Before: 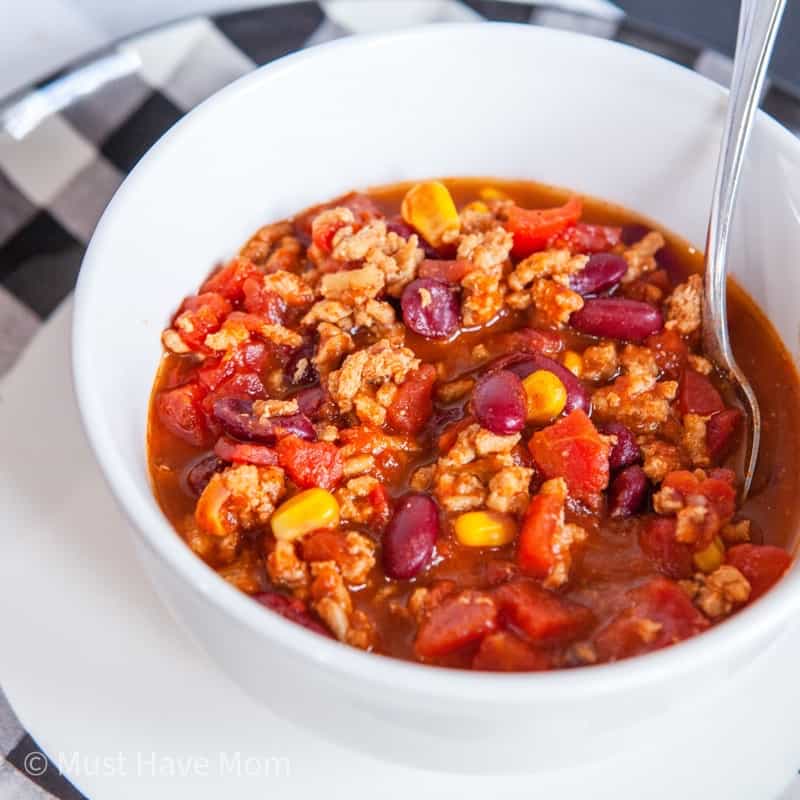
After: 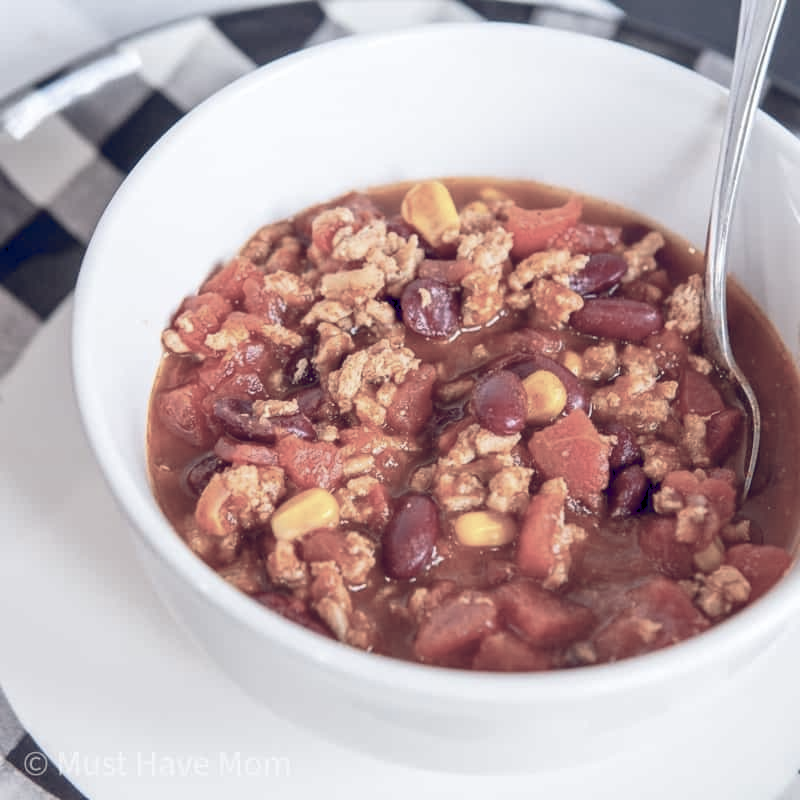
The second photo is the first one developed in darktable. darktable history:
color balance rgb: shadows lift › chroma 1.596%, shadows lift › hue 261.47°, power › hue 311.17°, global offset › luminance -0.296%, global offset › chroma 0.304%, global offset › hue 262.67°, perceptual saturation grading › global saturation -27.972%, perceptual saturation grading › highlights -20.424%, perceptual saturation grading › mid-tones -23.967%, perceptual saturation grading › shadows -23.553%
